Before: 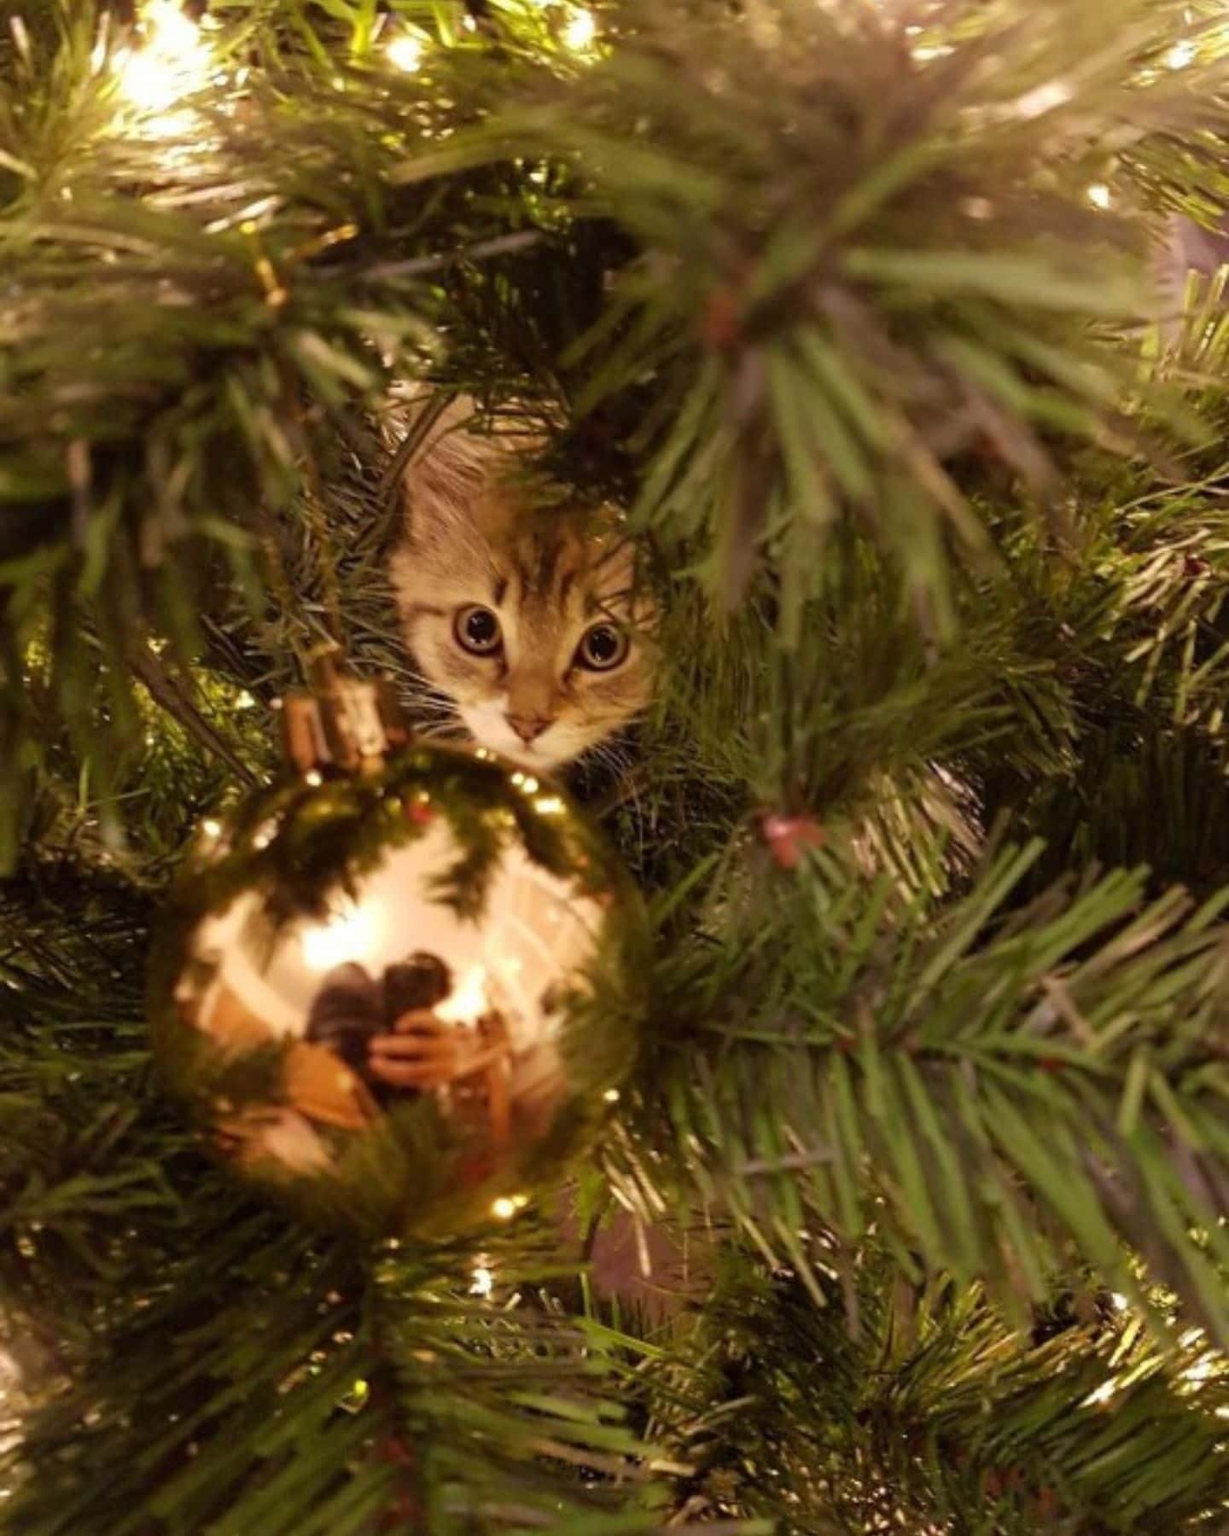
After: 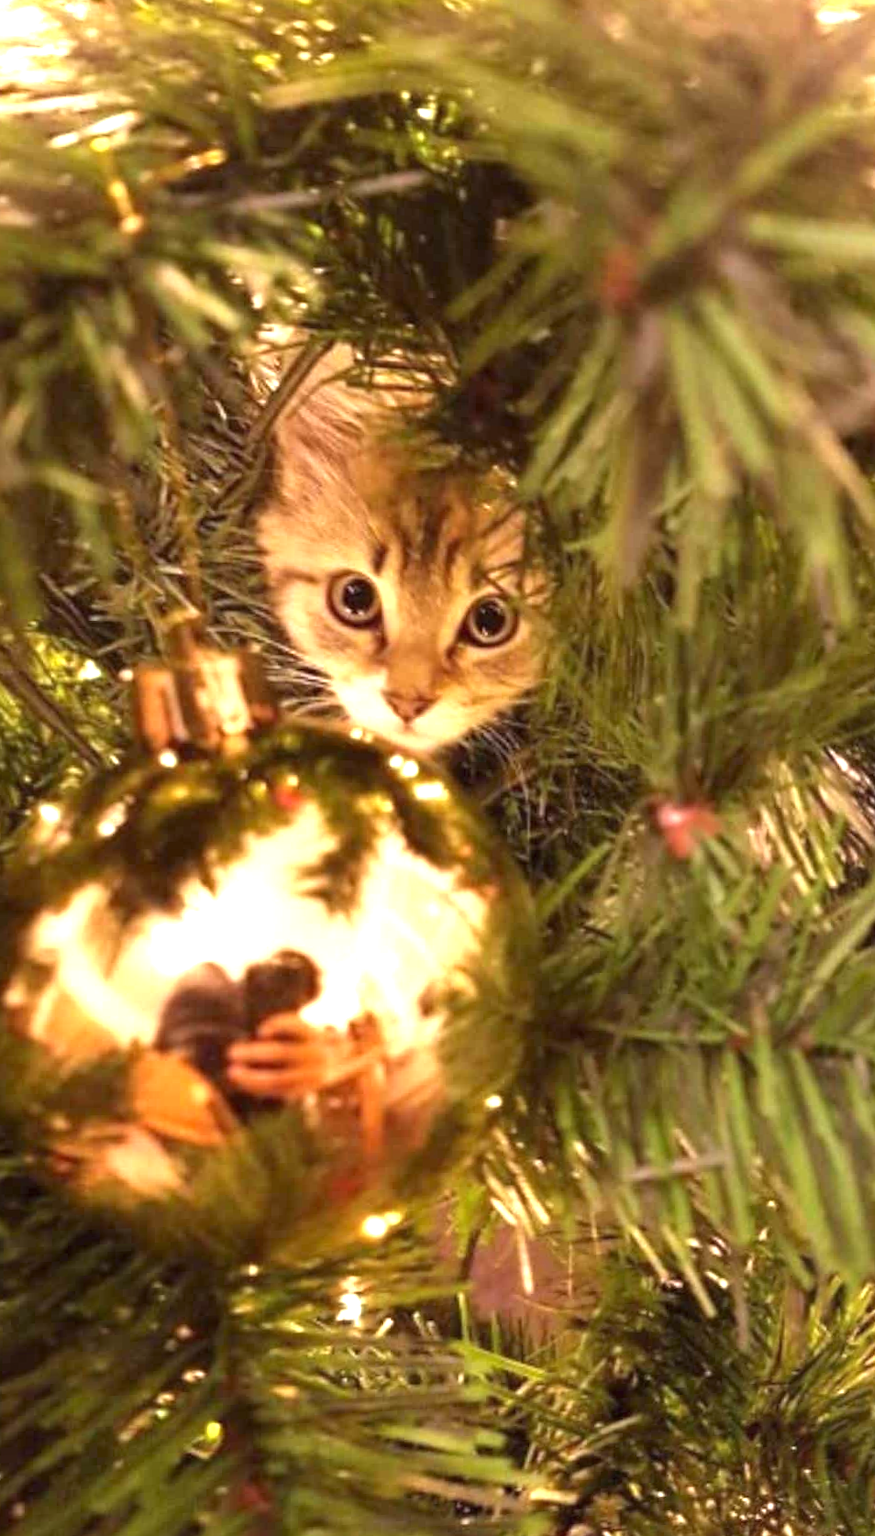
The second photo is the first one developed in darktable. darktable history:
crop: left 15.419%, right 17.914%
rotate and perspective: rotation 0.679°, lens shift (horizontal) 0.136, crop left 0.009, crop right 0.991, crop top 0.078, crop bottom 0.95
exposure: black level correction 0, exposure 1.3 EV, compensate exposure bias true, compensate highlight preservation false
